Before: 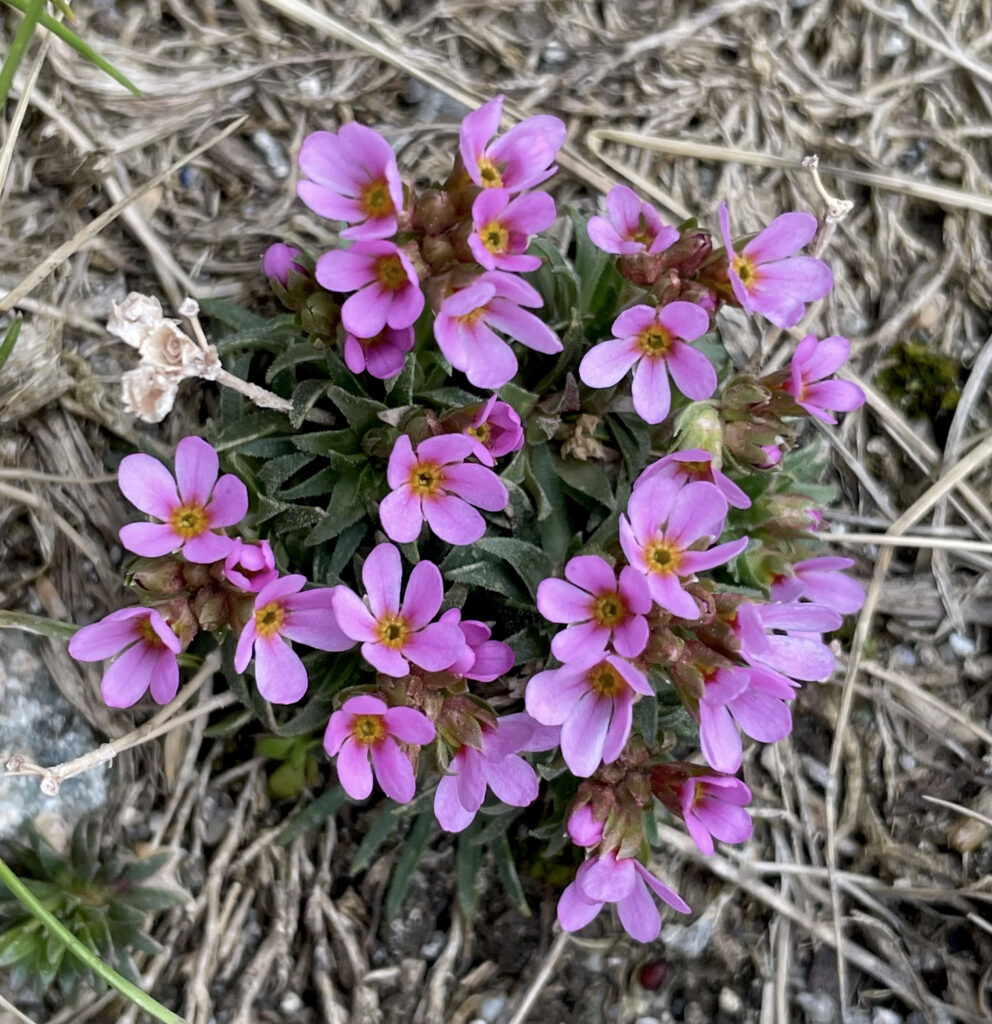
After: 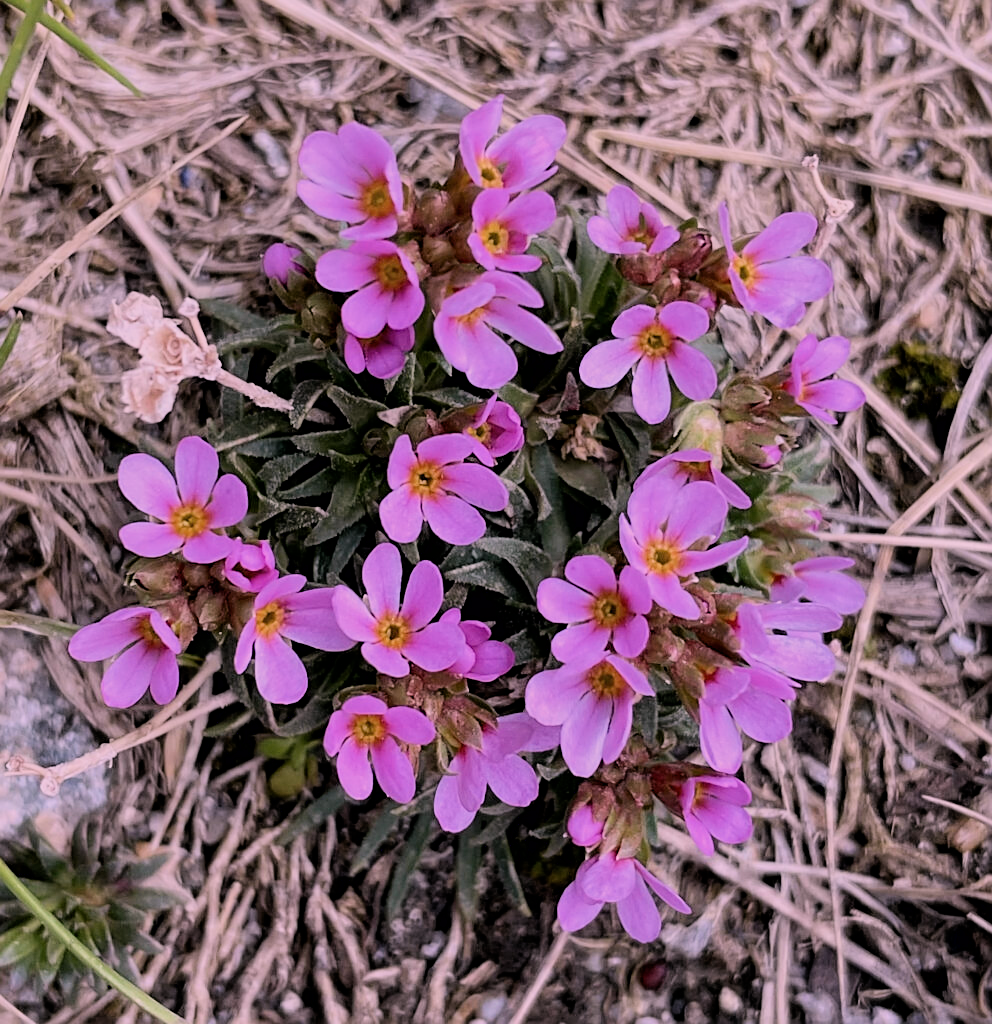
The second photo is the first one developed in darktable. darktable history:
white balance: red 1.188, blue 1.11
filmic rgb: black relative exposure -7.15 EV, white relative exposure 5.36 EV, hardness 3.02, color science v6 (2022)
sharpen: on, module defaults
